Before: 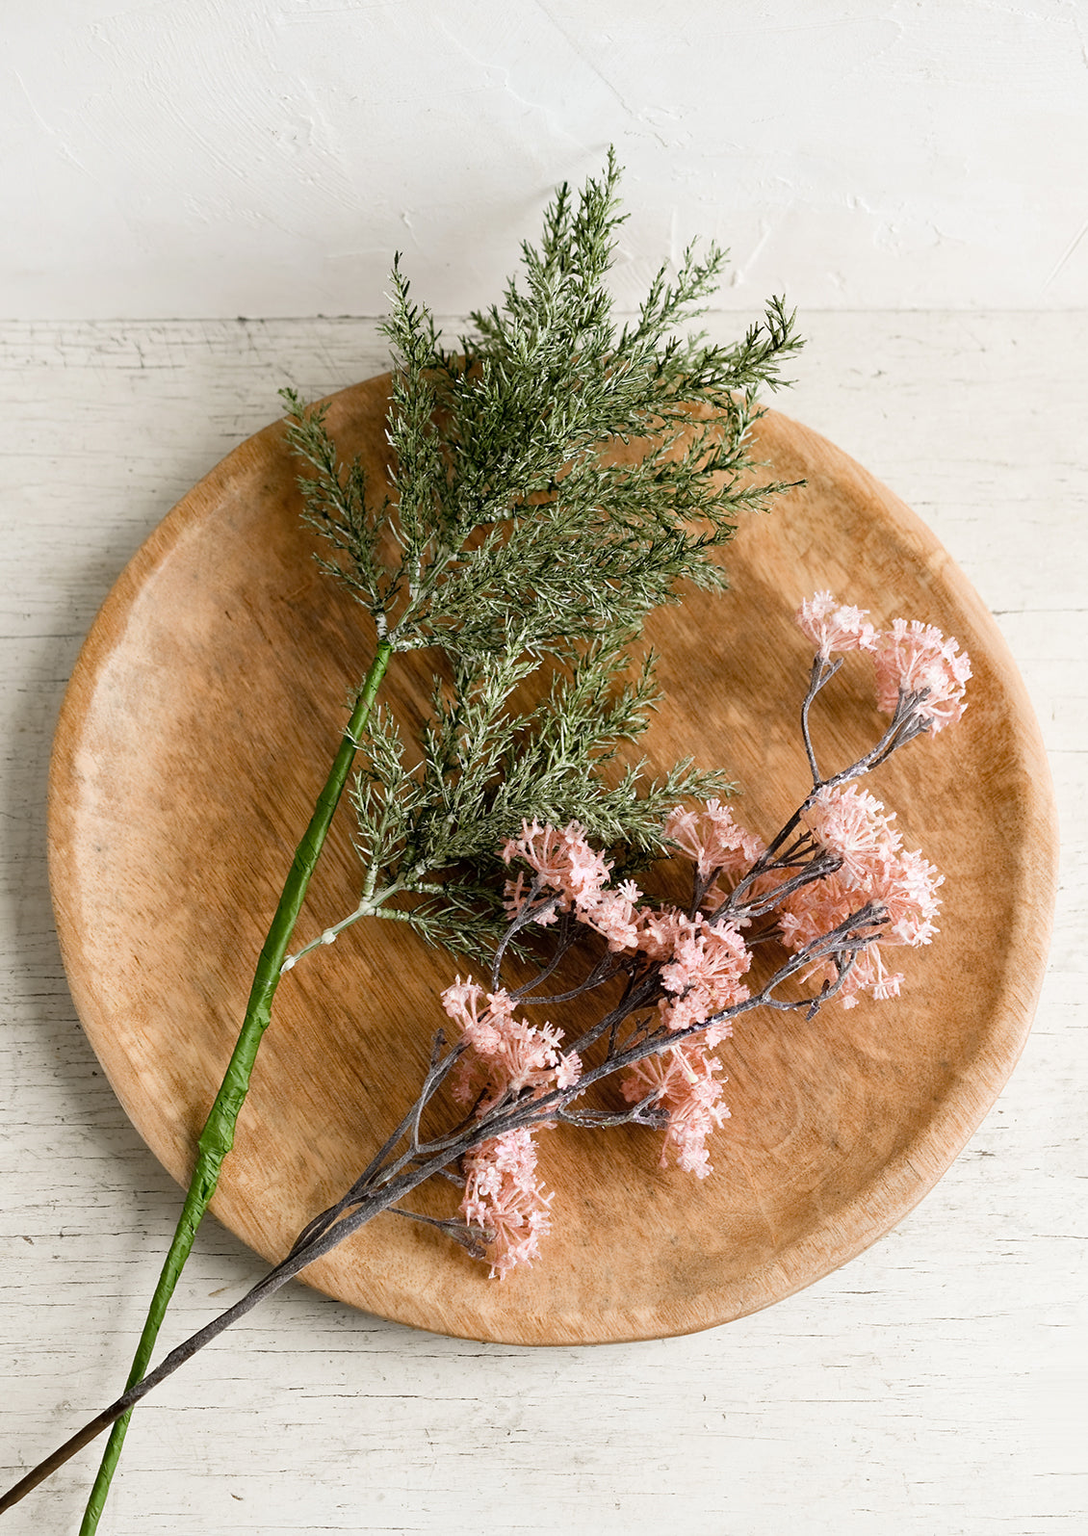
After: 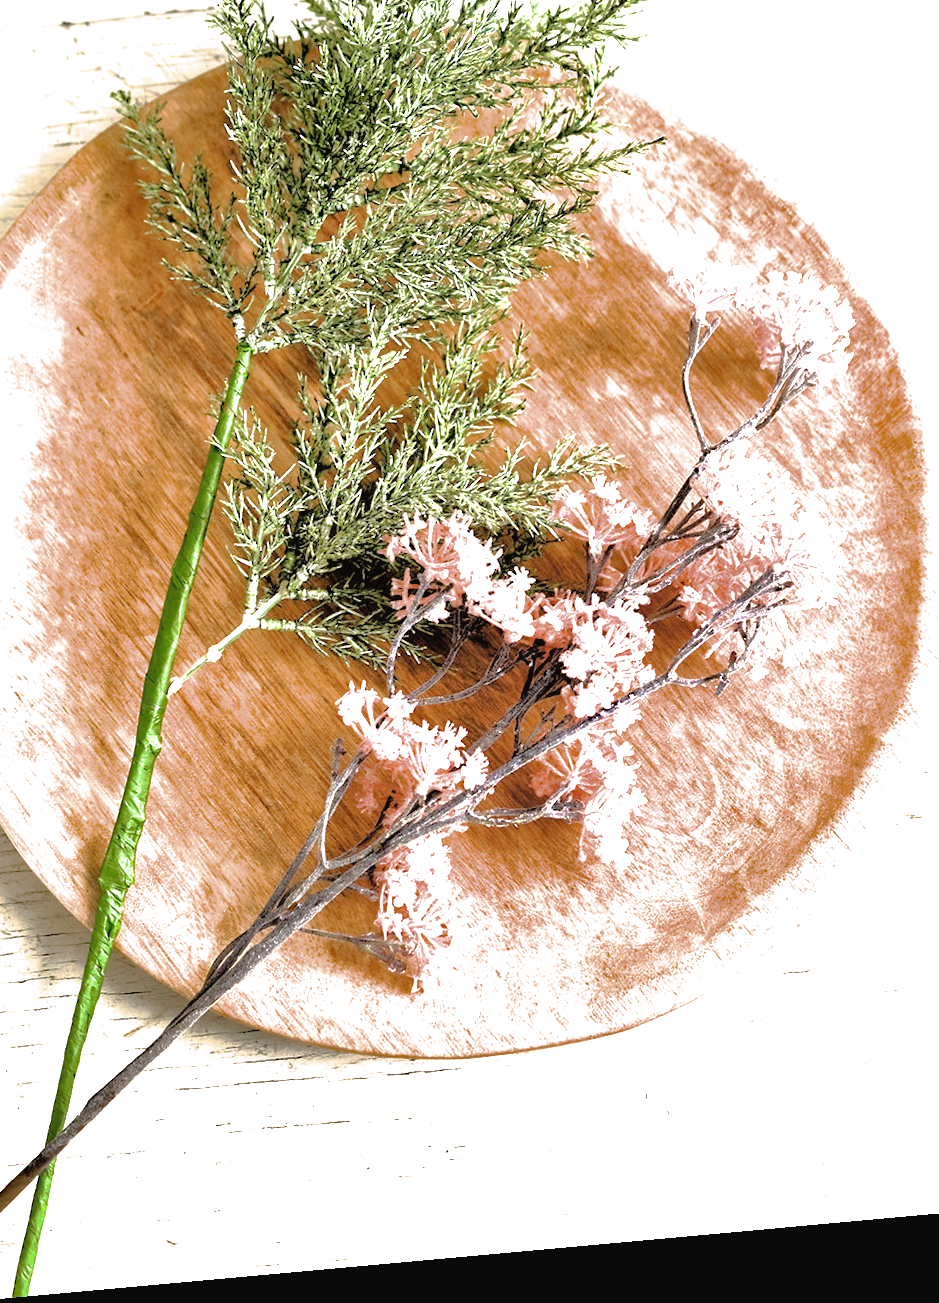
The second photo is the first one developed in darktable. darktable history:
tone equalizer: -7 EV 0.15 EV, -6 EV 0.6 EV, -5 EV 1.15 EV, -4 EV 1.33 EV, -3 EV 1.15 EV, -2 EV 0.6 EV, -1 EV 0.15 EV, mask exposure compensation -0.5 EV
crop: left 16.871%, top 22.857%, right 9.116%
exposure: black level correction 0, exposure 1.1 EV, compensate exposure bias true, compensate highlight preservation false
shadows and highlights: on, module defaults
rotate and perspective: rotation -5.2°, automatic cropping off
filmic rgb: black relative exposure -3.63 EV, white relative exposure 2.16 EV, hardness 3.62
tone curve: curves: ch0 [(0, 0) (0.003, 0.027) (0.011, 0.03) (0.025, 0.04) (0.044, 0.063) (0.069, 0.093) (0.1, 0.125) (0.136, 0.153) (0.177, 0.191) (0.224, 0.232) (0.277, 0.279) (0.335, 0.333) (0.399, 0.39) (0.468, 0.457) (0.543, 0.535) (0.623, 0.611) (0.709, 0.683) (0.801, 0.758) (0.898, 0.853) (1, 1)], preserve colors none
haze removal: on, module defaults
